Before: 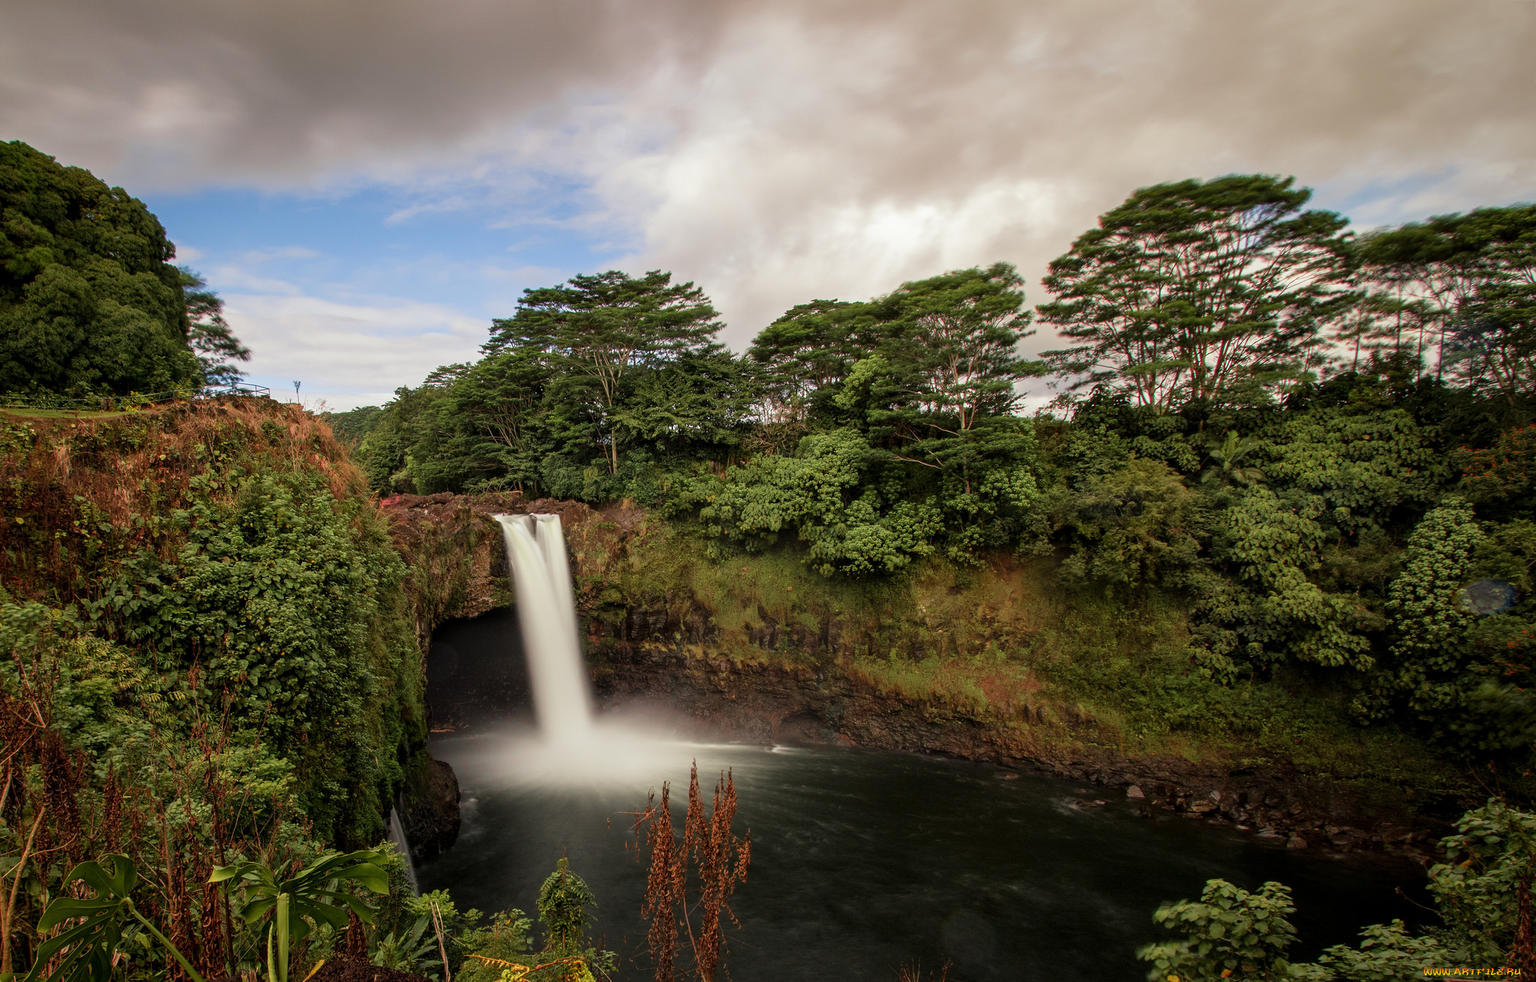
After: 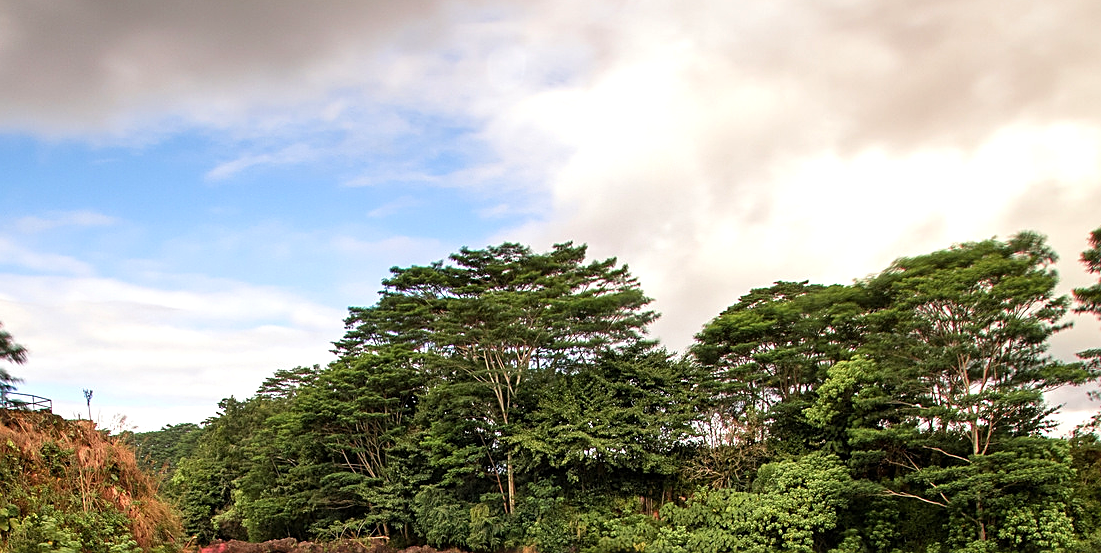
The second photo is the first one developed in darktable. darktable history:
sharpen: on, module defaults
levels: levels [0, 0.43, 0.859]
crop: left 15.06%, top 9.084%, right 31.152%, bottom 48.608%
